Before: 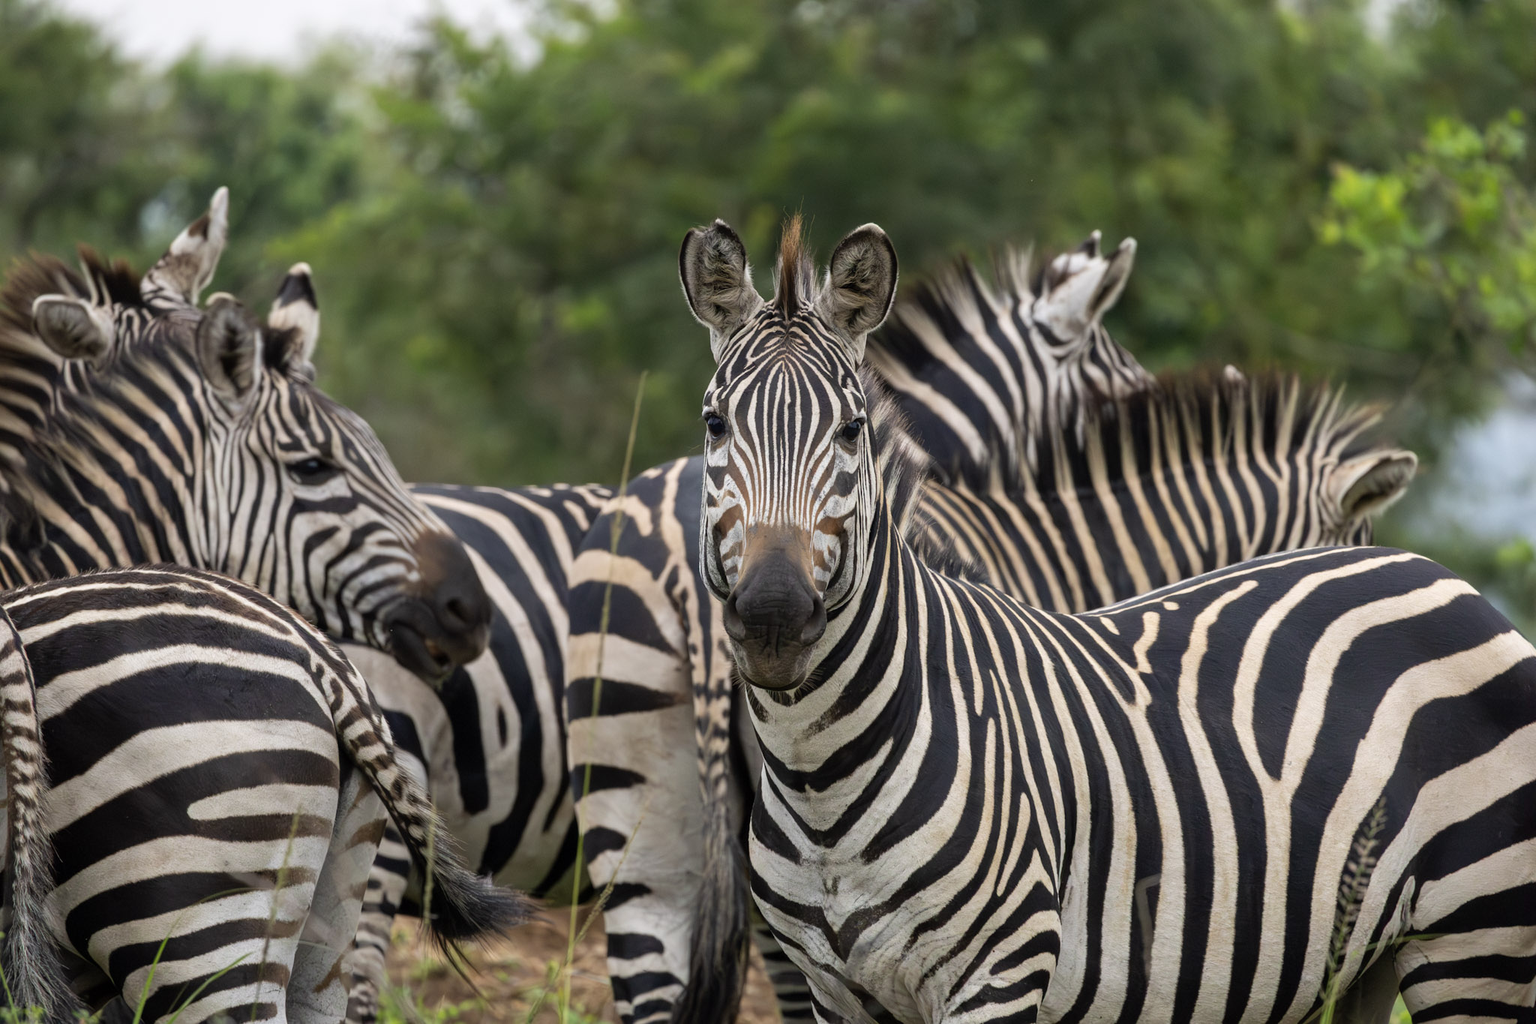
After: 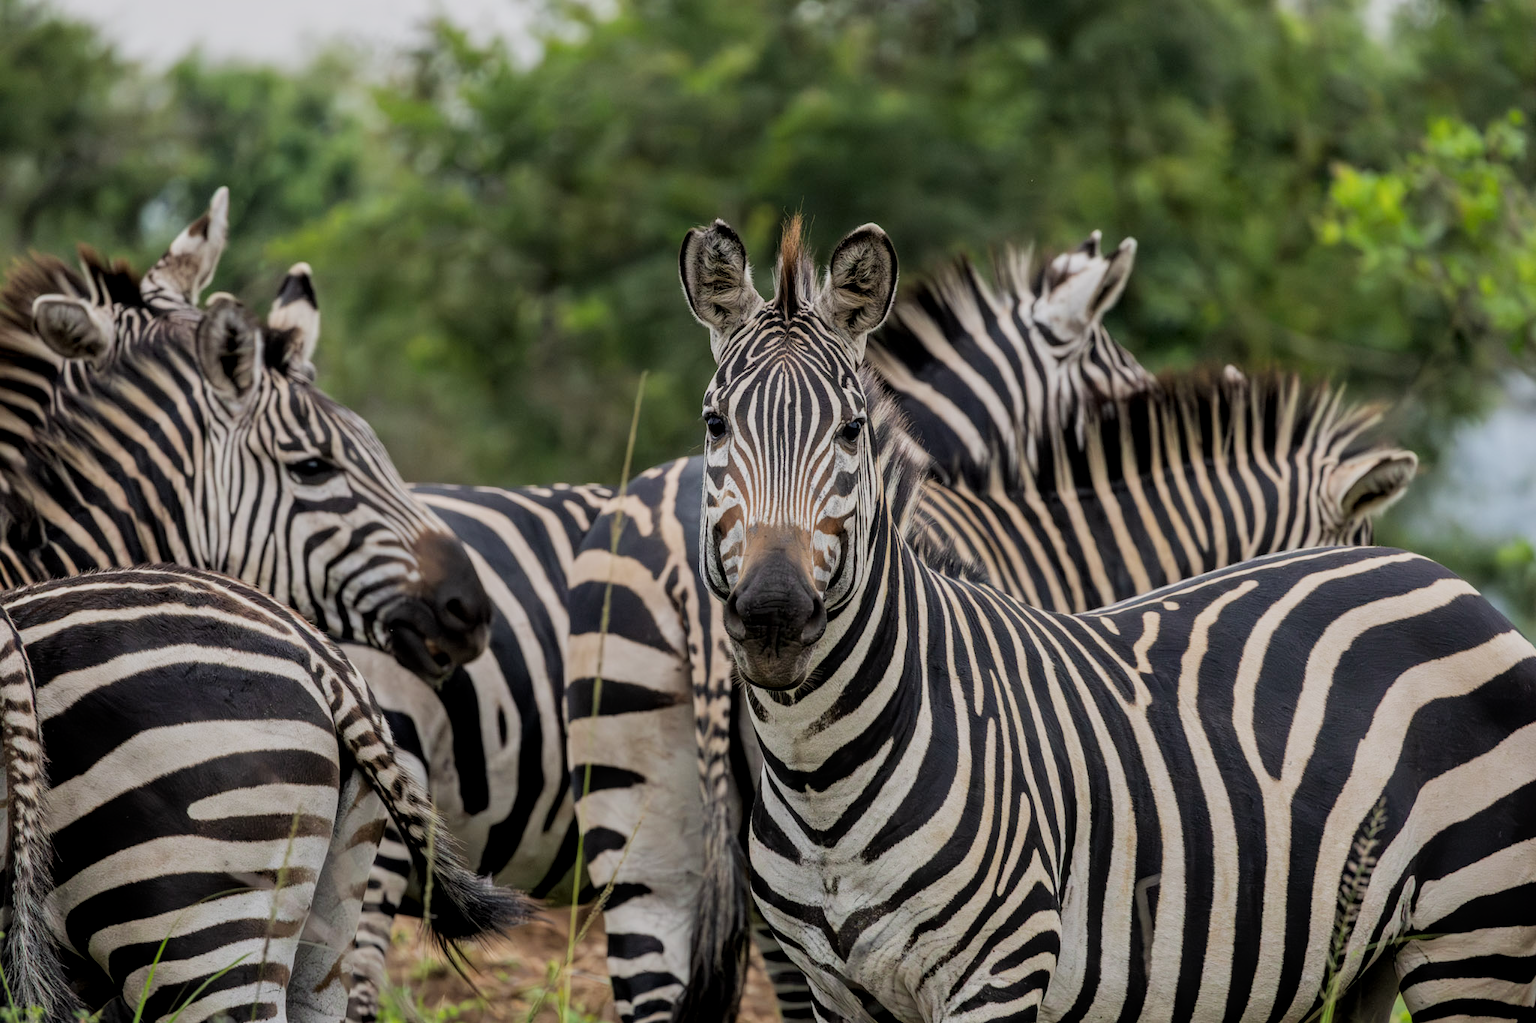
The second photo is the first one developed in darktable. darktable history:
filmic rgb: black relative exposure -7.65 EV, white relative exposure 4.56 EV, hardness 3.61
local contrast: on, module defaults
